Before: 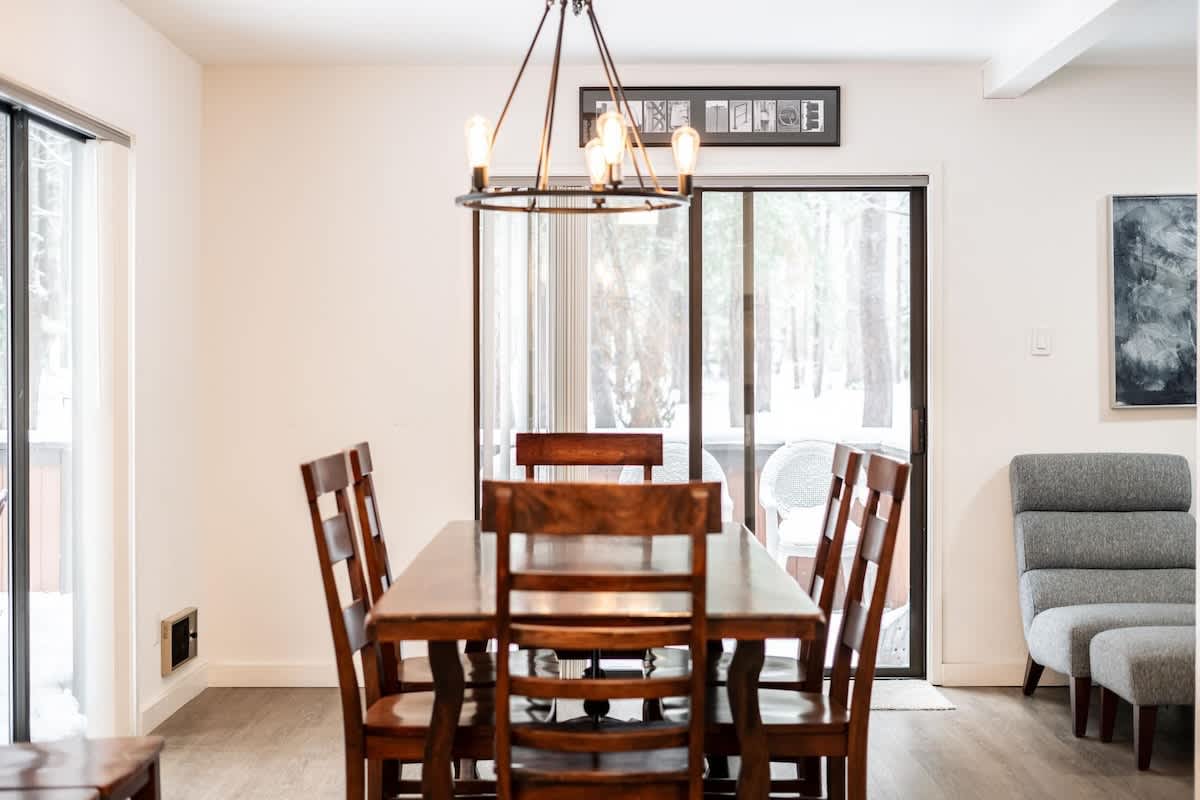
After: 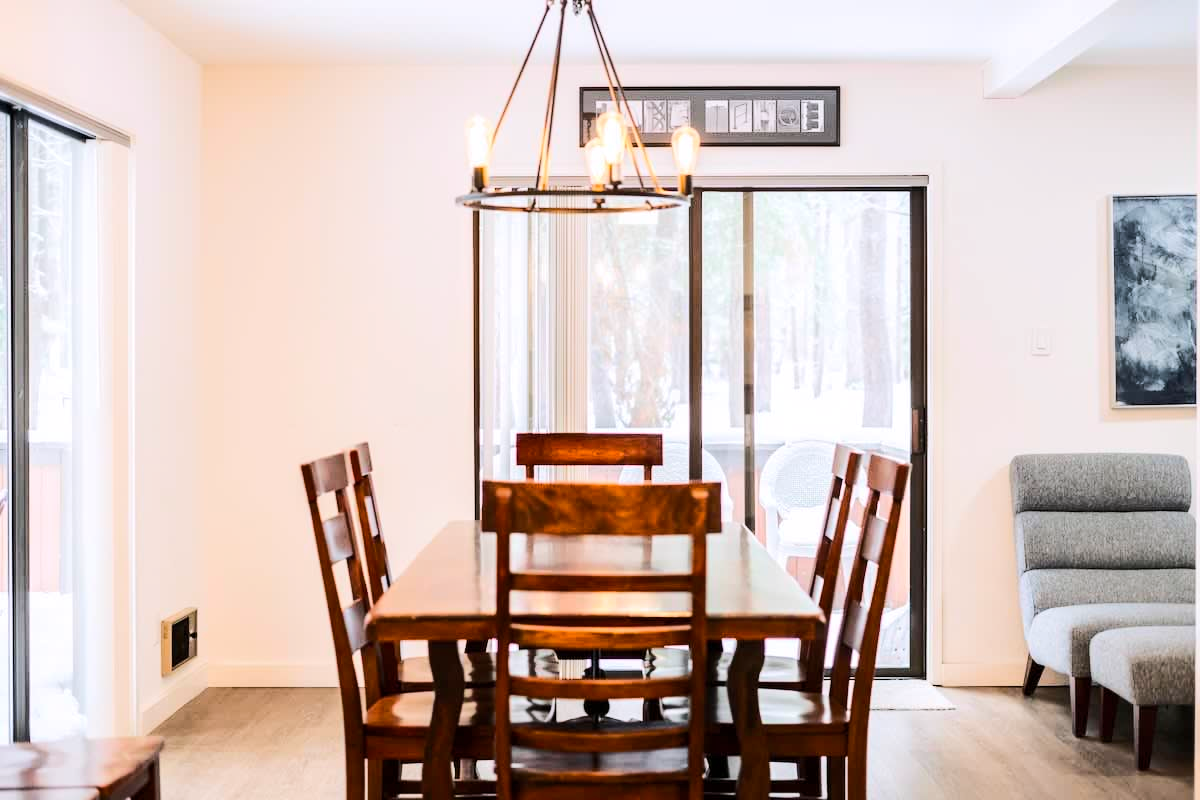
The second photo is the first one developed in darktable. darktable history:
white balance: red 1.004, blue 1.024
color balance rgb: perceptual saturation grading › global saturation 25%, global vibrance 20%
rgb curve: curves: ch0 [(0, 0) (0.284, 0.292) (0.505, 0.644) (1, 1)], compensate middle gray true
